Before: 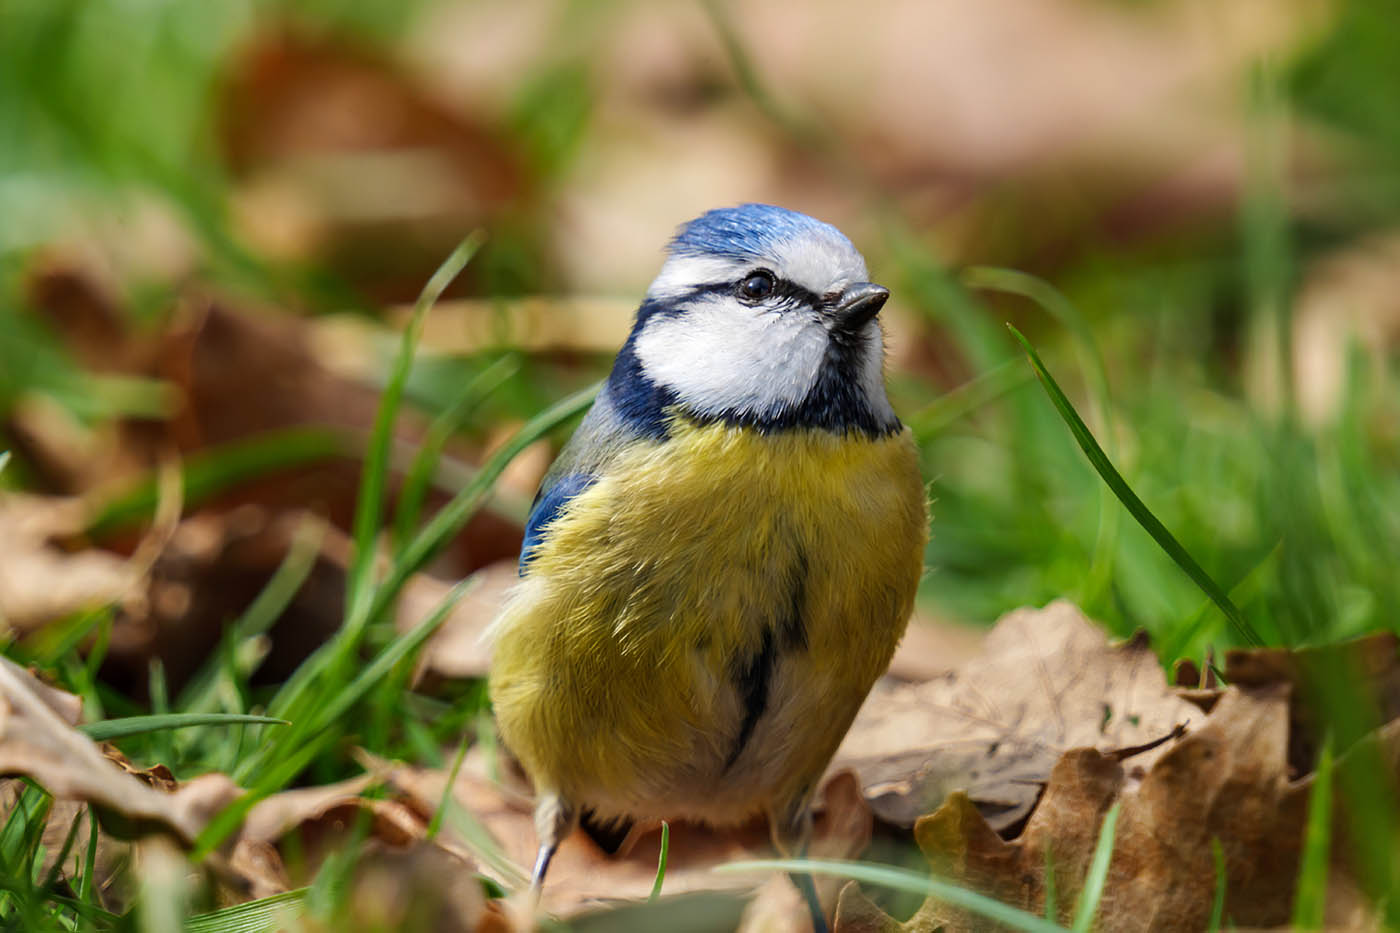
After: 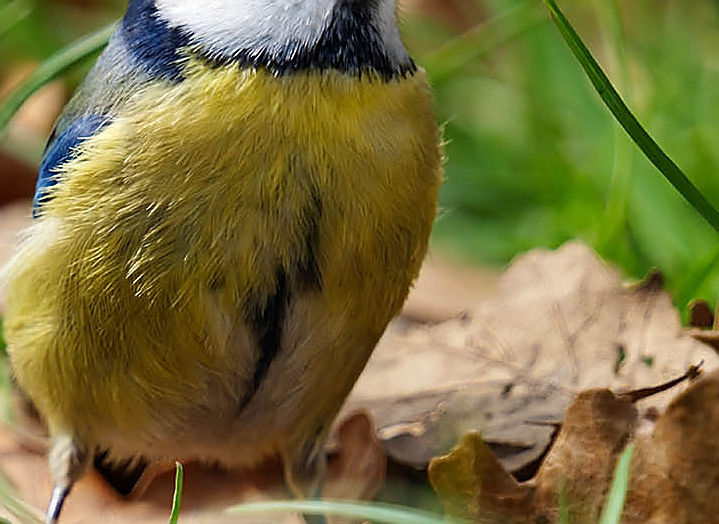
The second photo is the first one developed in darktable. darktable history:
crop: left 34.739%, top 38.543%, right 13.852%, bottom 5.208%
sharpen: radius 1.387, amount 1.233, threshold 0.757
